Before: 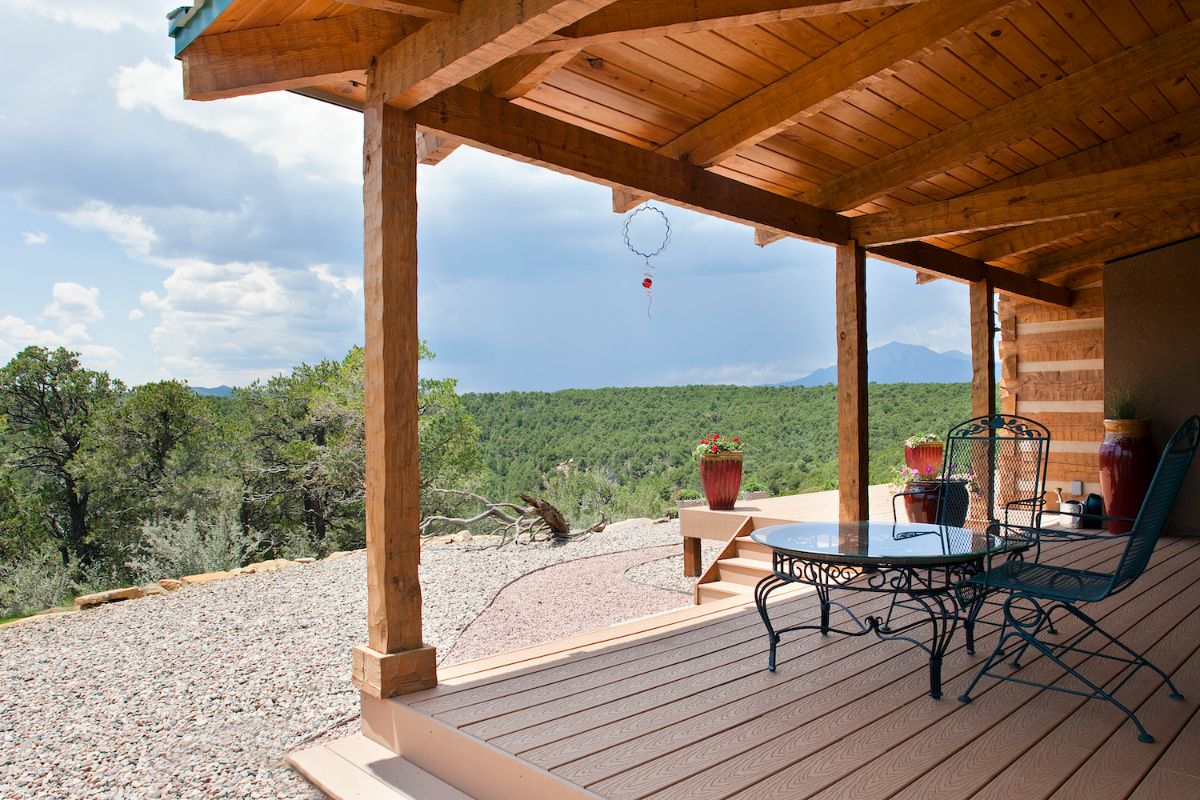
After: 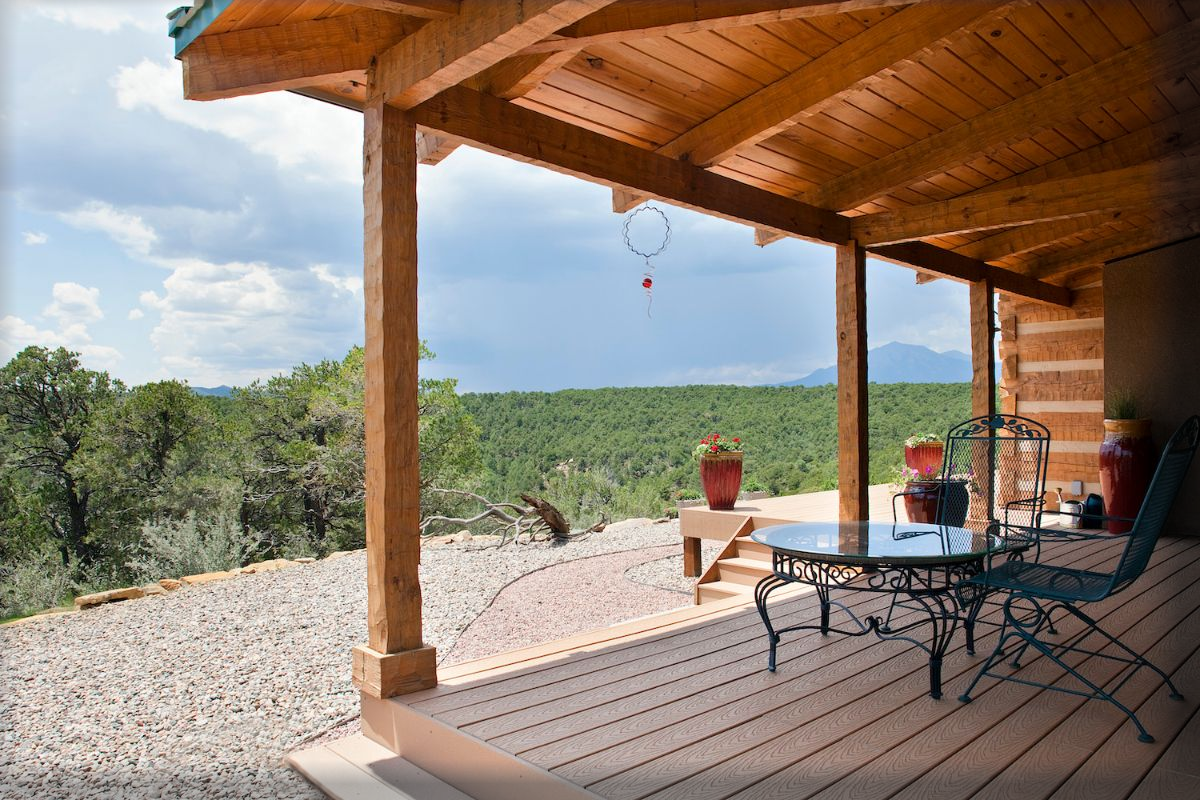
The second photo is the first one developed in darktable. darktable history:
vignetting: fall-off start 93.92%, fall-off radius 6%, center (-0.032, -0.041), automatic ratio true, width/height ratio 1.332, shape 0.048, unbound false
